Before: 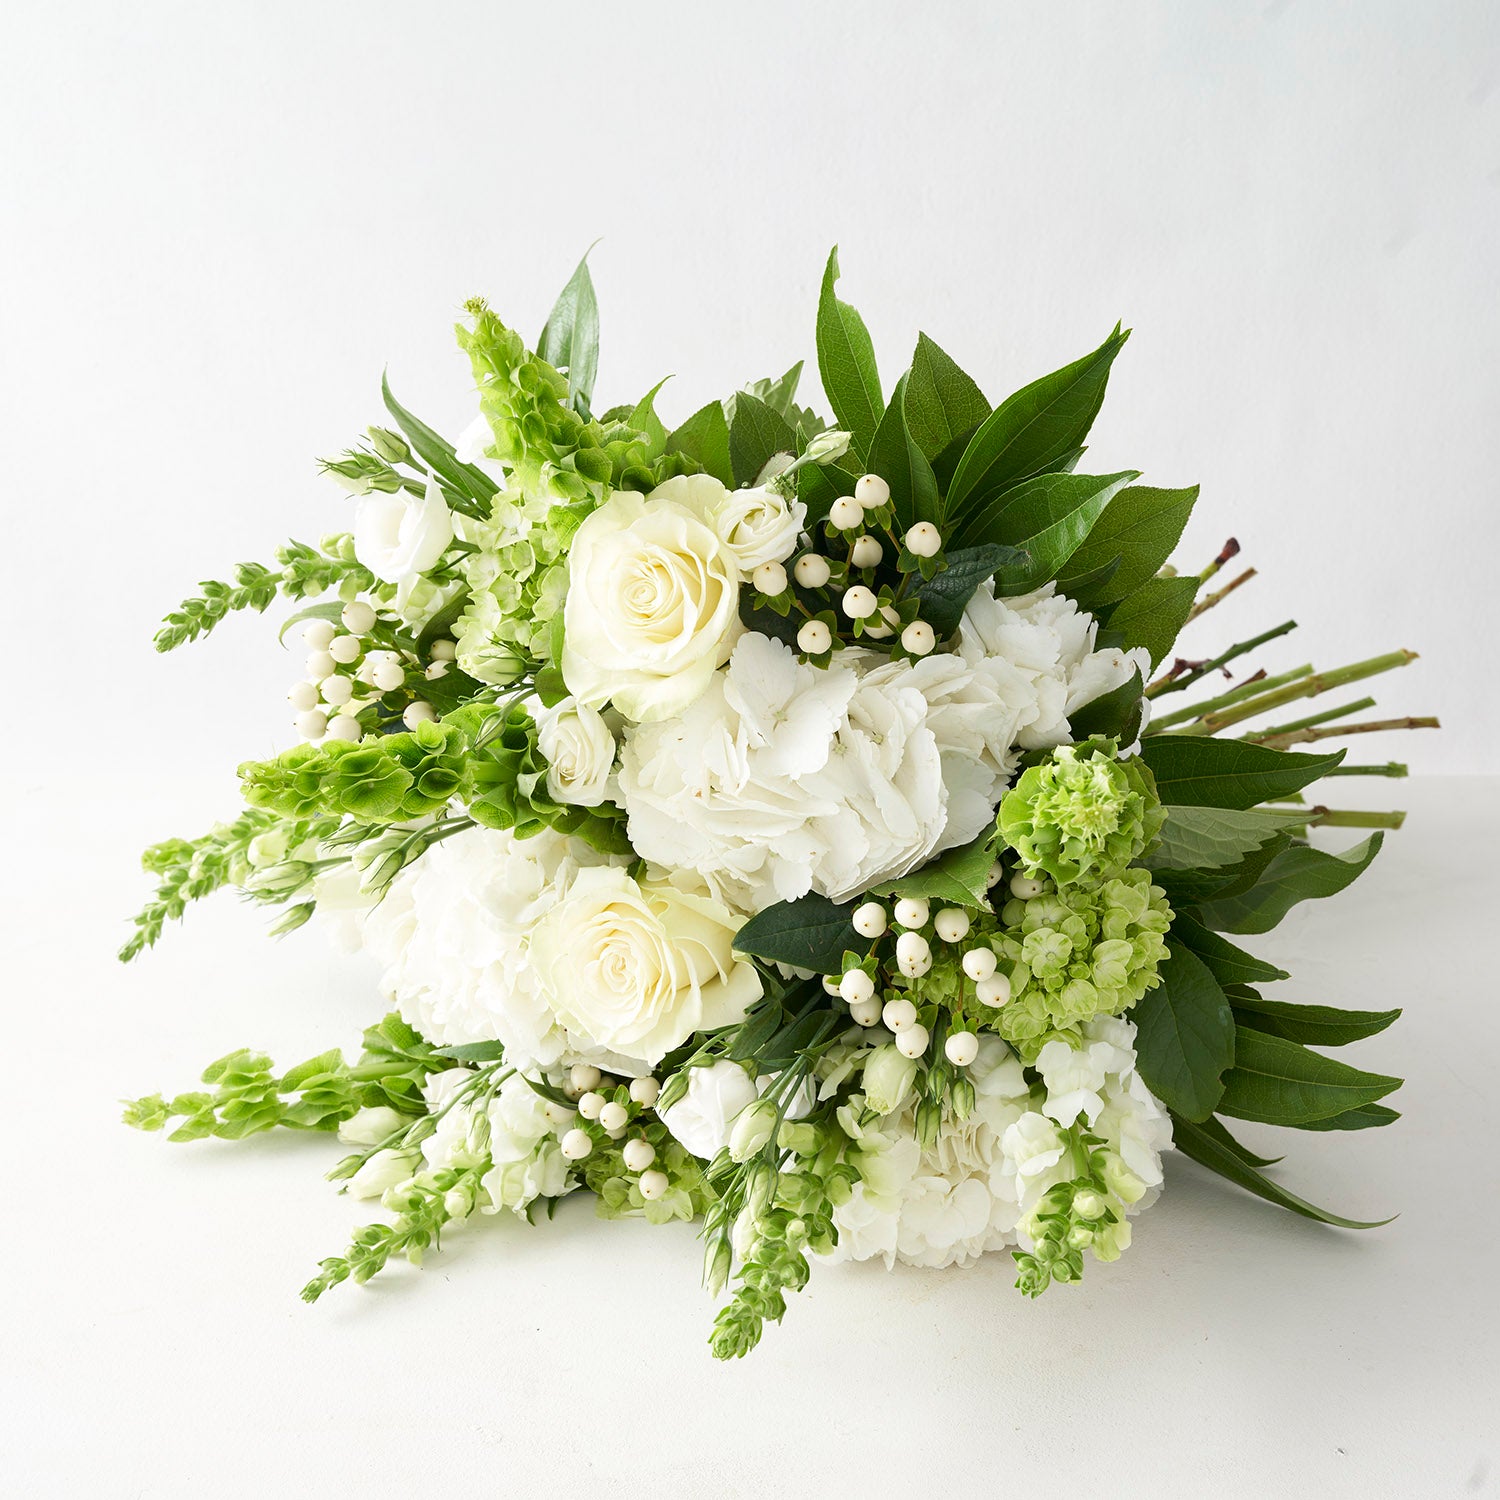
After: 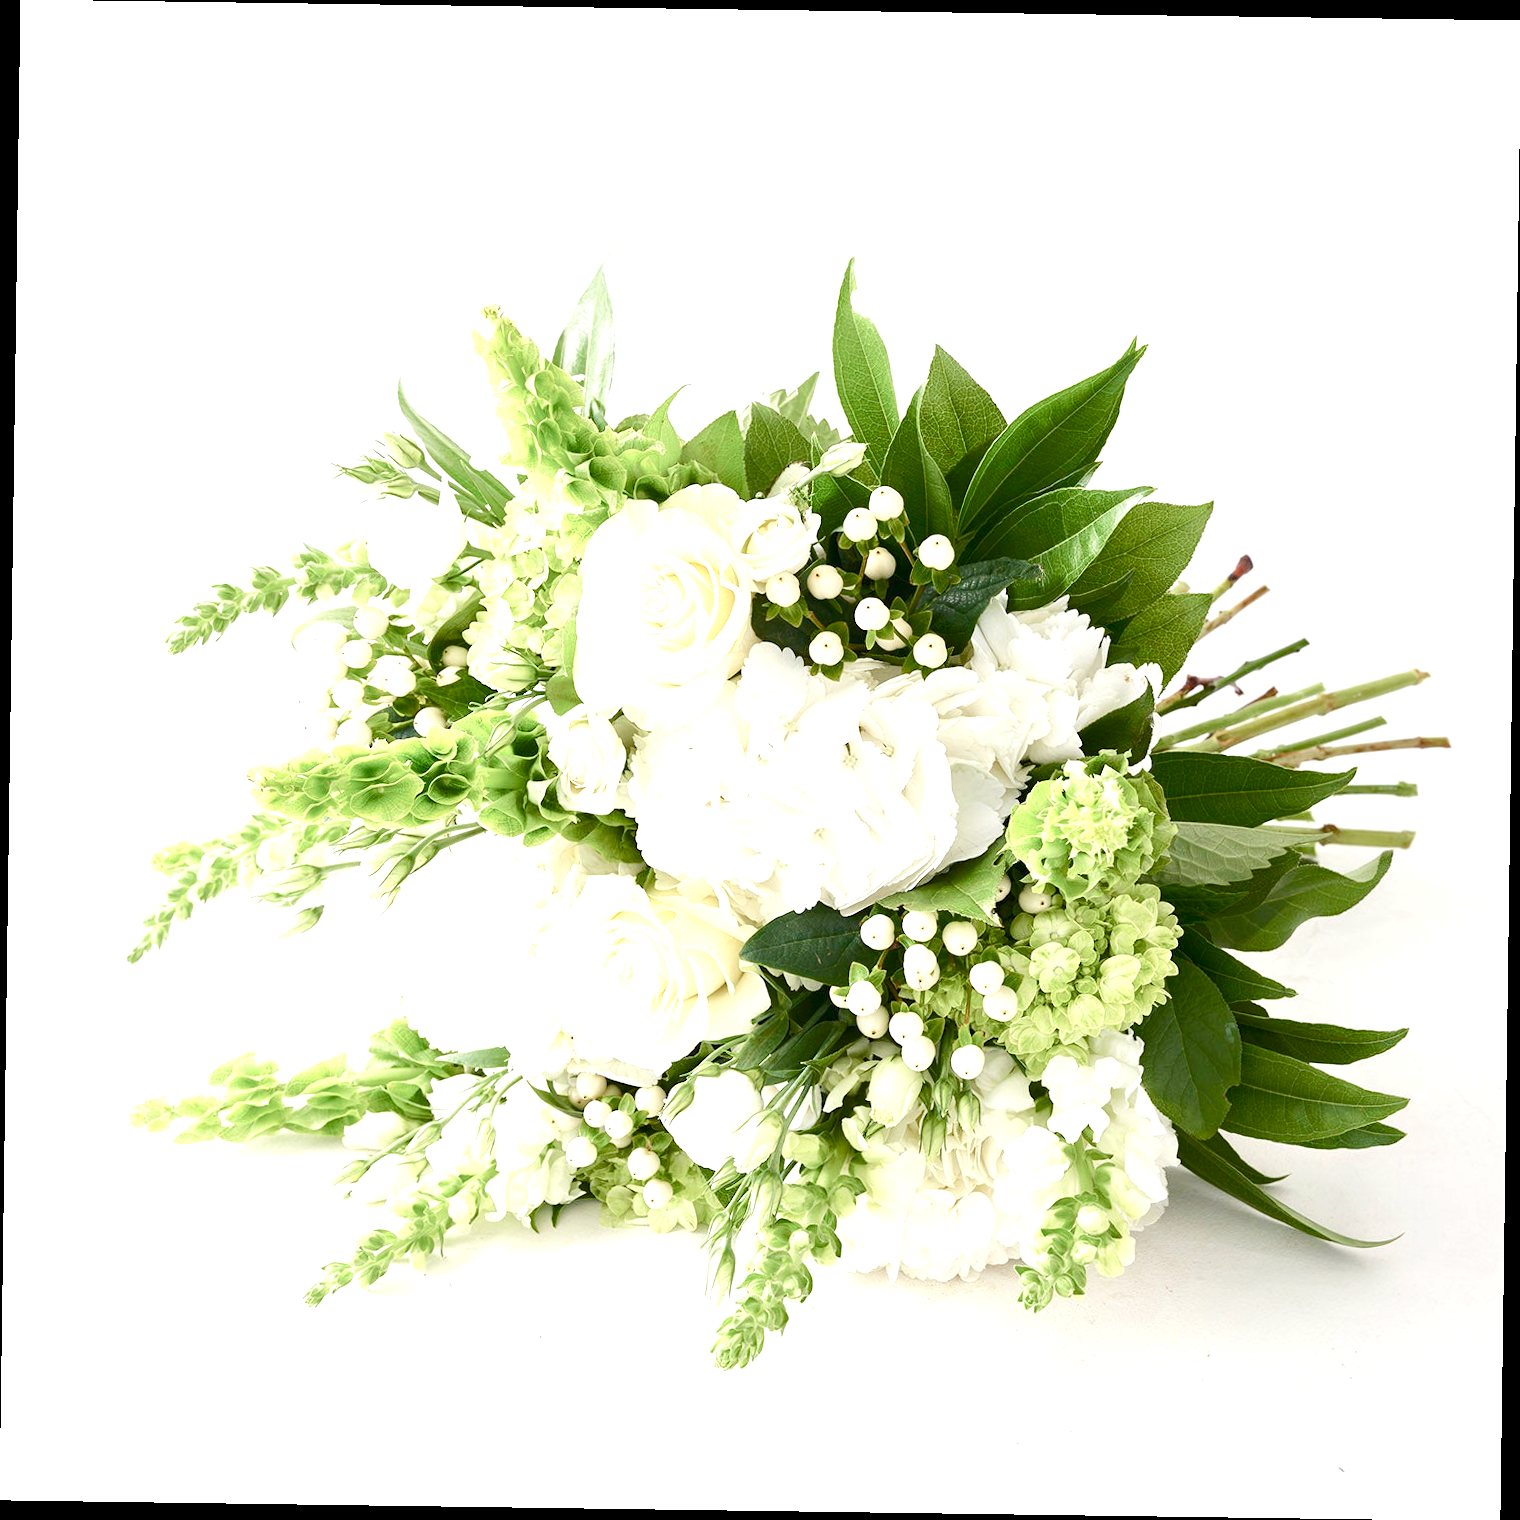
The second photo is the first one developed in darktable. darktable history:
tone equalizer: -8 EV 0.001 EV, -7 EV -0.002 EV, -6 EV 0.002 EV, -5 EV -0.03 EV, -4 EV -0.116 EV, -3 EV -0.169 EV, -2 EV 0.24 EV, -1 EV 0.702 EV, +0 EV 0.493 EV
color balance rgb: shadows lift › chroma 1%, shadows lift › hue 113°, highlights gain › chroma 0.2%, highlights gain › hue 333°, perceptual saturation grading › global saturation 20%, perceptual saturation grading › highlights -50%, perceptual saturation grading › shadows 25%, contrast -10%
exposure: exposure 0.6 EV, compensate highlight preservation false
rotate and perspective: rotation 0.8°, automatic cropping off
